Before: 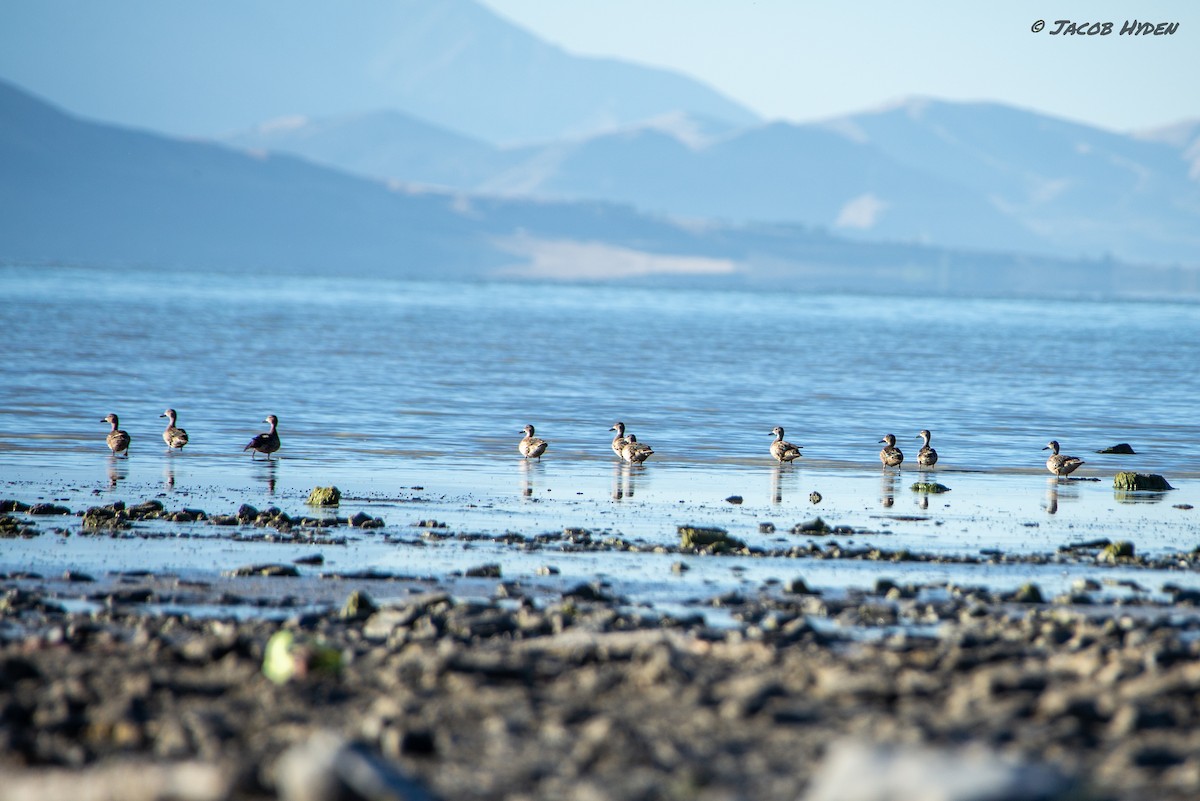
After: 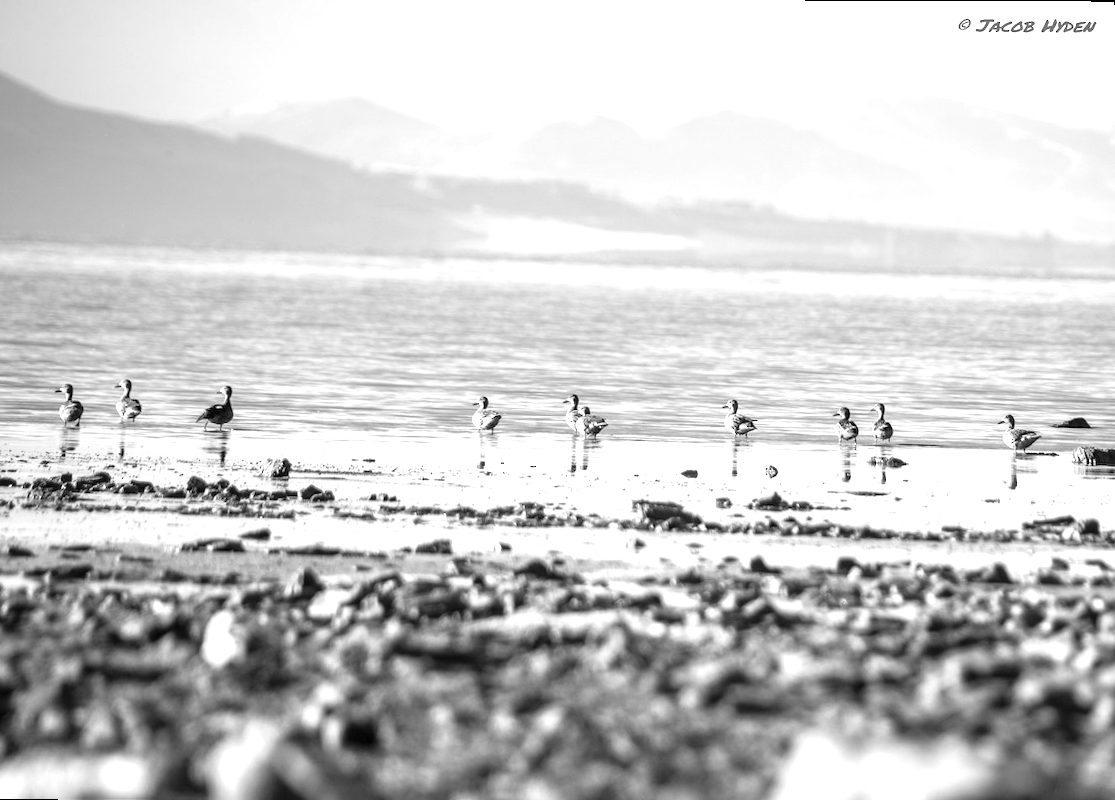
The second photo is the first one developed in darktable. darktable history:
monochrome: a -6.99, b 35.61, size 1.4
rotate and perspective: rotation 0.215°, lens shift (vertical) -0.139, crop left 0.069, crop right 0.939, crop top 0.002, crop bottom 0.996
exposure: black level correction 0, exposure 1.1 EV, compensate highlight preservation false
